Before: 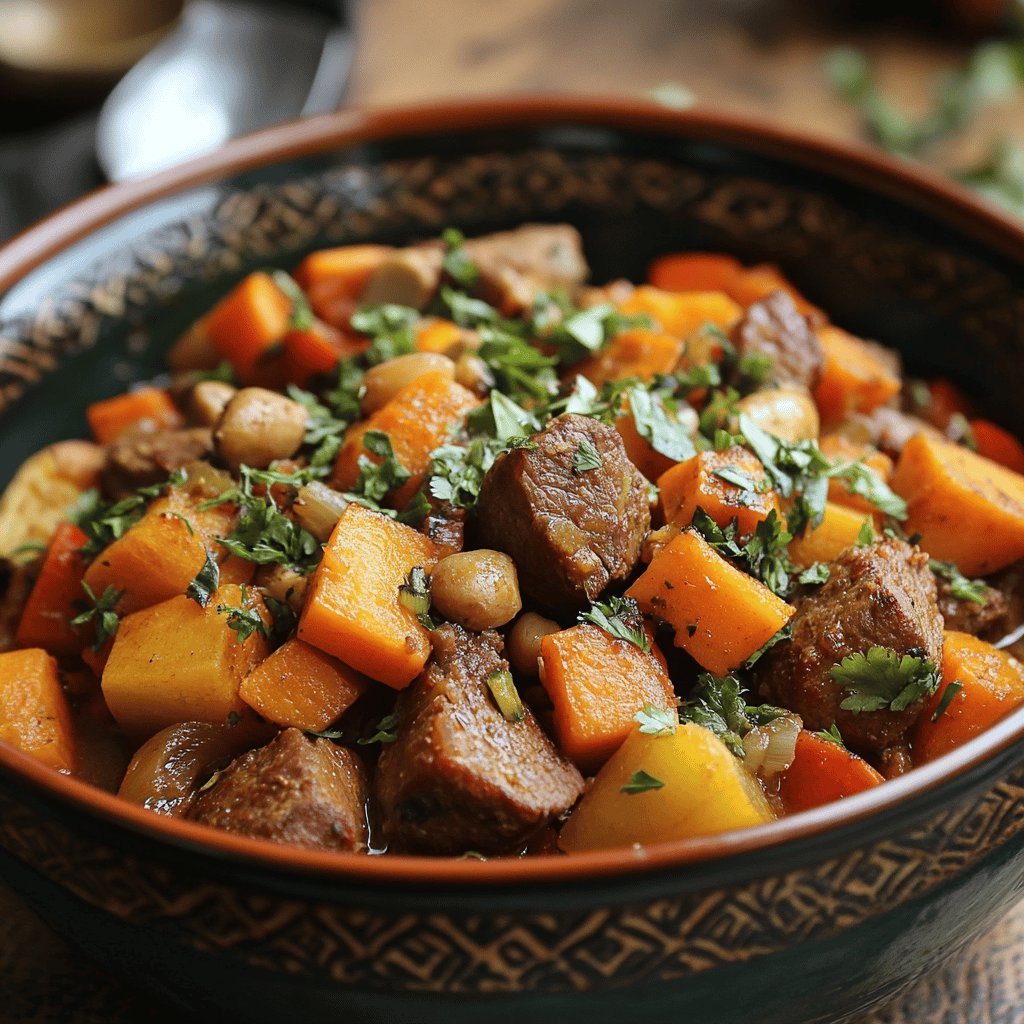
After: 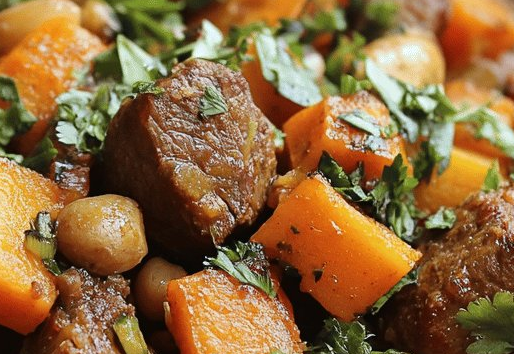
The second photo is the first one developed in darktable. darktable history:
base curve: exposure shift 0, preserve colors none
crop: left 36.607%, top 34.735%, right 13.146%, bottom 30.611%
